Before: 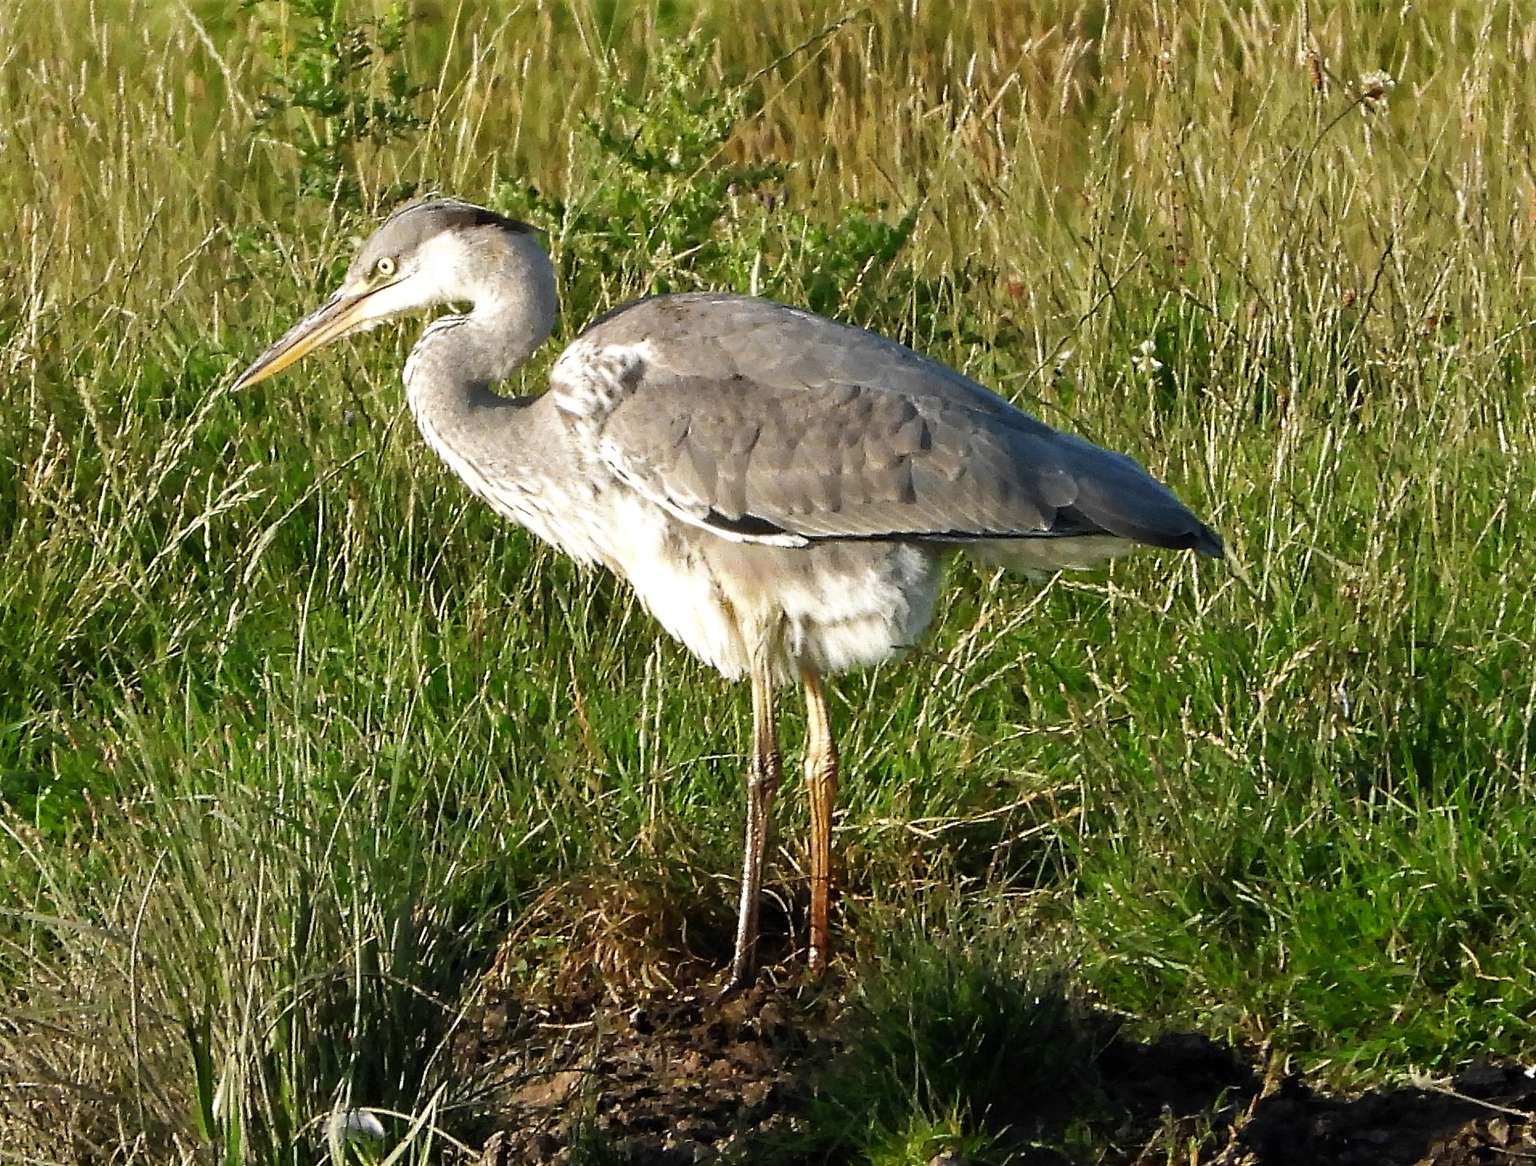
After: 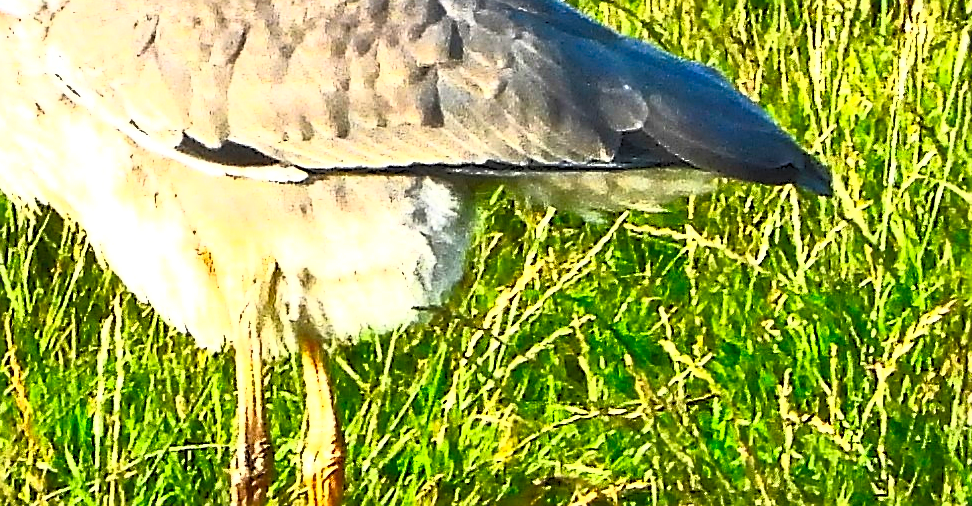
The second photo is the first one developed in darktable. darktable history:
sharpen: on, module defaults
local contrast: highlights 103%, shadows 99%, detail 120%, midtone range 0.2
contrast brightness saturation: contrast 0.986, brightness 0.997, saturation 0.995
crop: left 36.831%, top 34.592%, right 13.087%, bottom 31.04%
